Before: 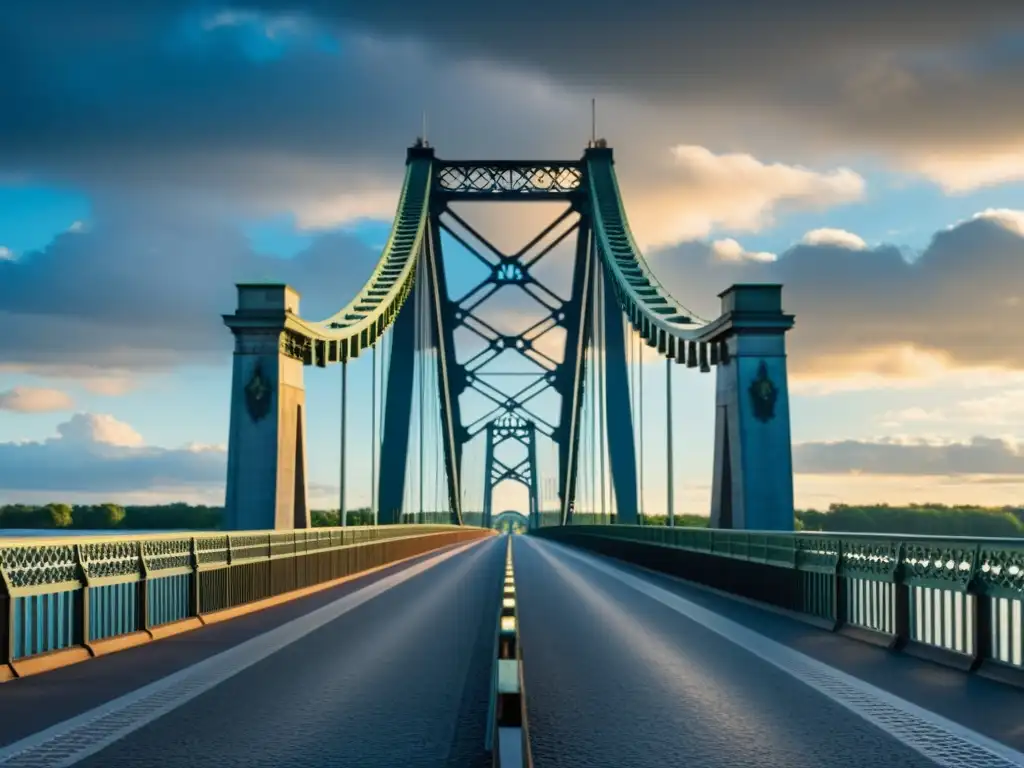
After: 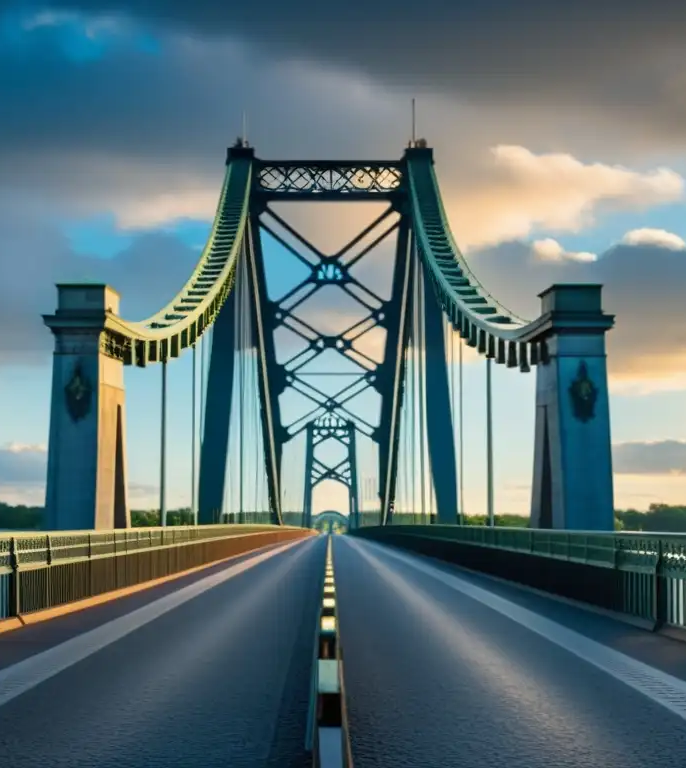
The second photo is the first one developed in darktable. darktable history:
crop and rotate: left 17.649%, right 15.274%
